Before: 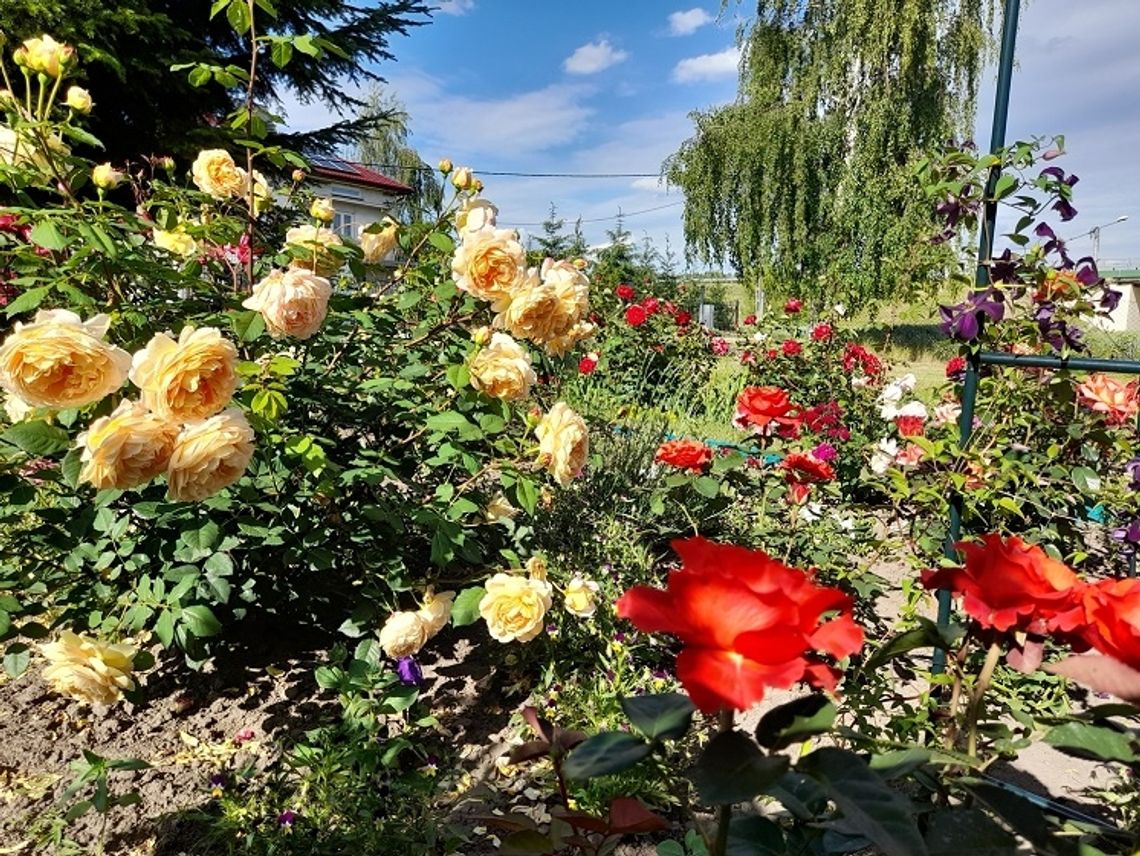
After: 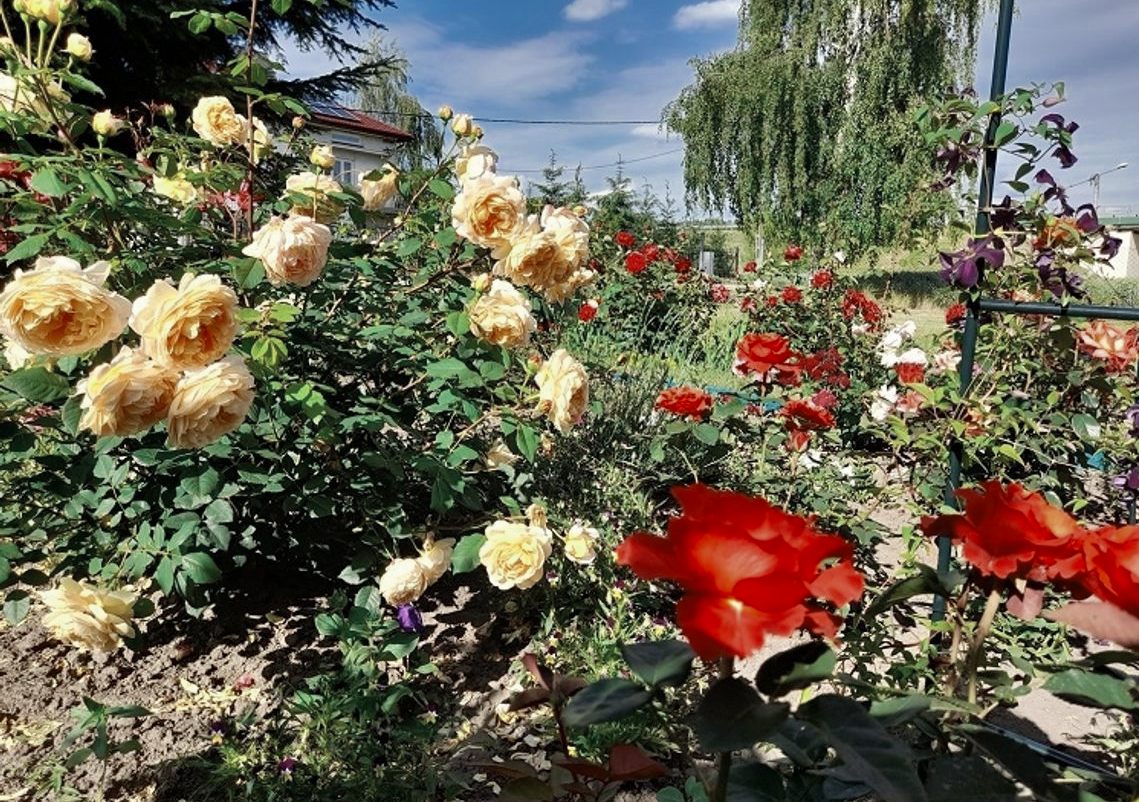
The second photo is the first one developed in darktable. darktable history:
crop and rotate: top 6.25%
color zones: curves: ch0 [(0, 0.5) (0.125, 0.4) (0.25, 0.5) (0.375, 0.4) (0.5, 0.4) (0.625, 0.35) (0.75, 0.35) (0.875, 0.5)]; ch1 [(0, 0.35) (0.125, 0.45) (0.25, 0.35) (0.375, 0.35) (0.5, 0.35) (0.625, 0.35) (0.75, 0.45) (0.875, 0.35)]; ch2 [(0, 0.6) (0.125, 0.5) (0.25, 0.5) (0.375, 0.6) (0.5, 0.6) (0.625, 0.5) (0.75, 0.5) (0.875, 0.5)]
